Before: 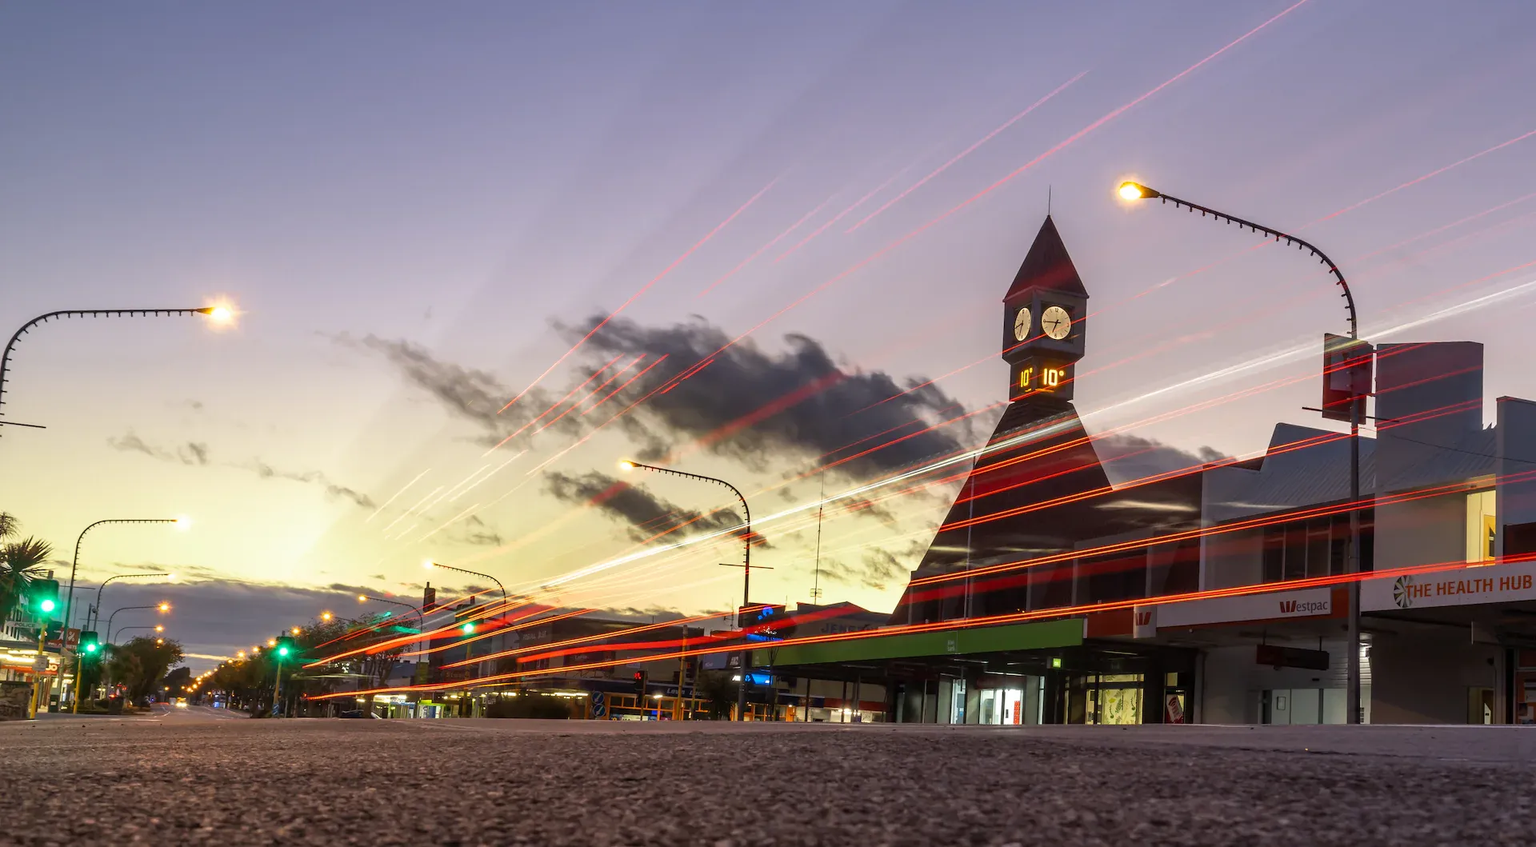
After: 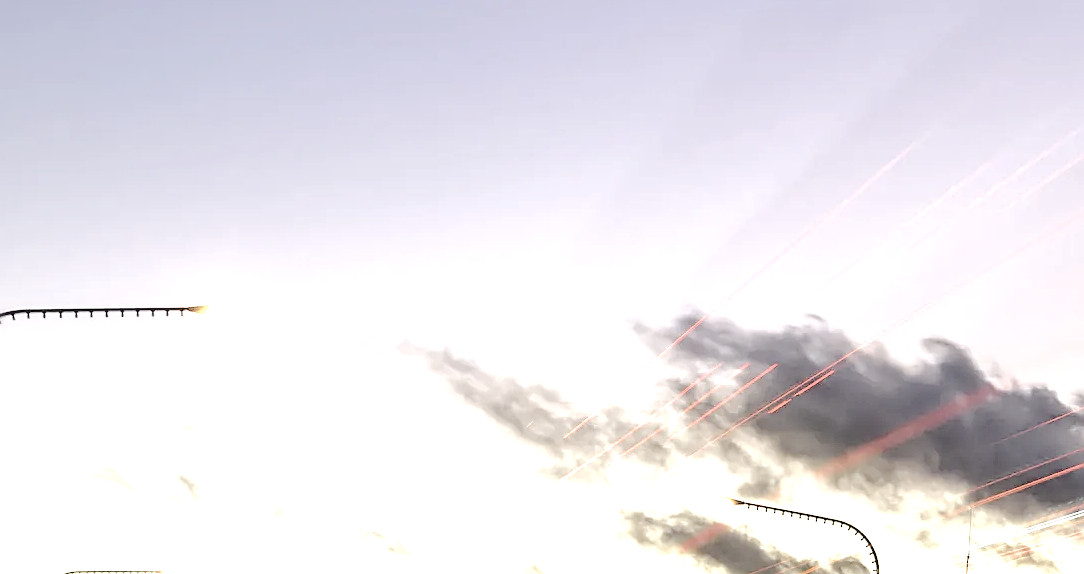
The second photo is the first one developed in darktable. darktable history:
tone curve: curves: ch0 [(0, 0) (0.003, 0.057) (0.011, 0.061) (0.025, 0.065) (0.044, 0.075) (0.069, 0.082) (0.1, 0.09) (0.136, 0.102) (0.177, 0.145) (0.224, 0.195) (0.277, 0.27) (0.335, 0.374) (0.399, 0.486) (0.468, 0.578) (0.543, 0.652) (0.623, 0.717) (0.709, 0.778) (0.801, 0.837) (0.898, 0.909) (1, 1)], color space Lab, independent channels, preserve colors none
crop and rotate: left 3.046%, top 7.529%, right 40.459%, bottom 38.251%
color correction: highlights b* 0.052, saturation 0.359
exposure: exposure 1.094 EV, compensate highlight preservation false
color balance rgb: linear chroma grading › global chroma 15.409%, perceptual saturation grading › global saturation 35.174%, perceptual saturation grading › highlights -29.866%, perceptual saturation grading › shadows 35.651%
sharpen: on, module defaults
